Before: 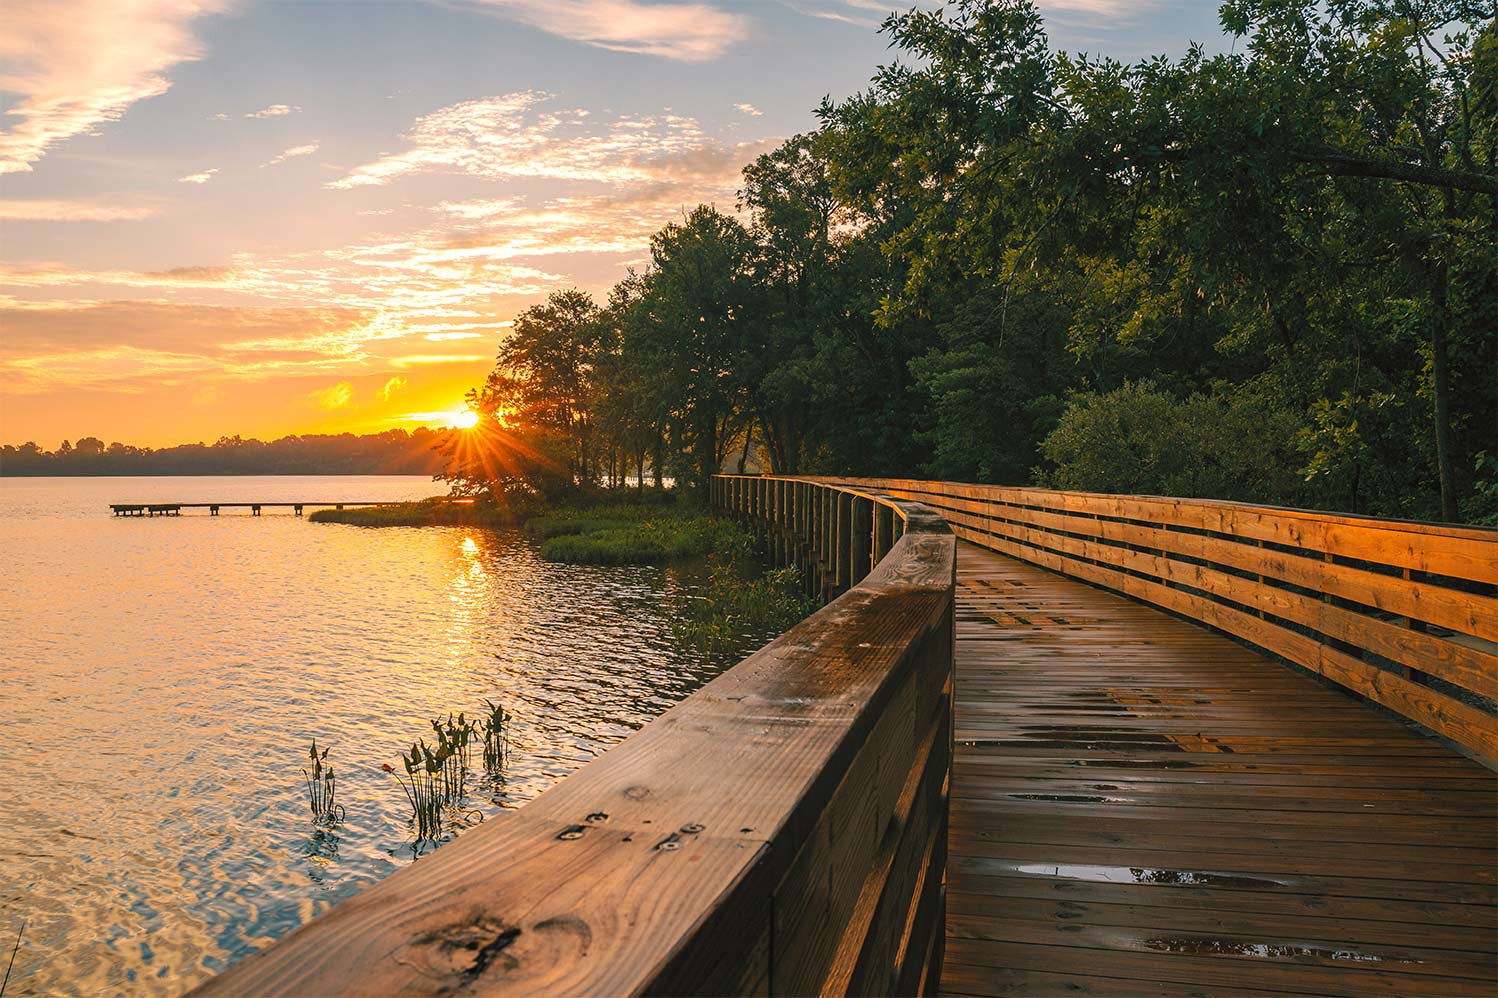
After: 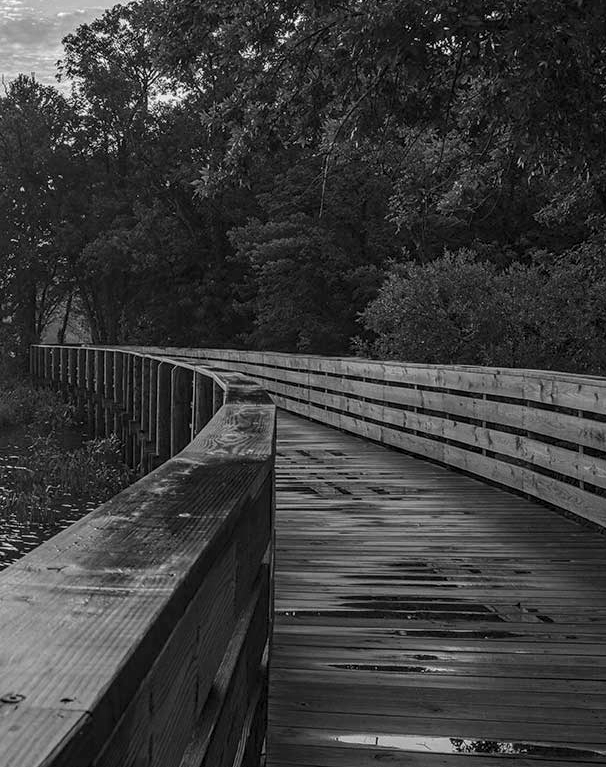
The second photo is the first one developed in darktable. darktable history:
tone equalizer: mask exposure compensation -0.511 EV
color calibration: output gray [0.246, 0.254, 0.501, 0], illuminant custom, x 0.371, y 0.382, temperature 4283.42 K
crop: left 45.397%, top 13.098%, right 14.095%, bottom 9.971%
local contrast: detail 130%
